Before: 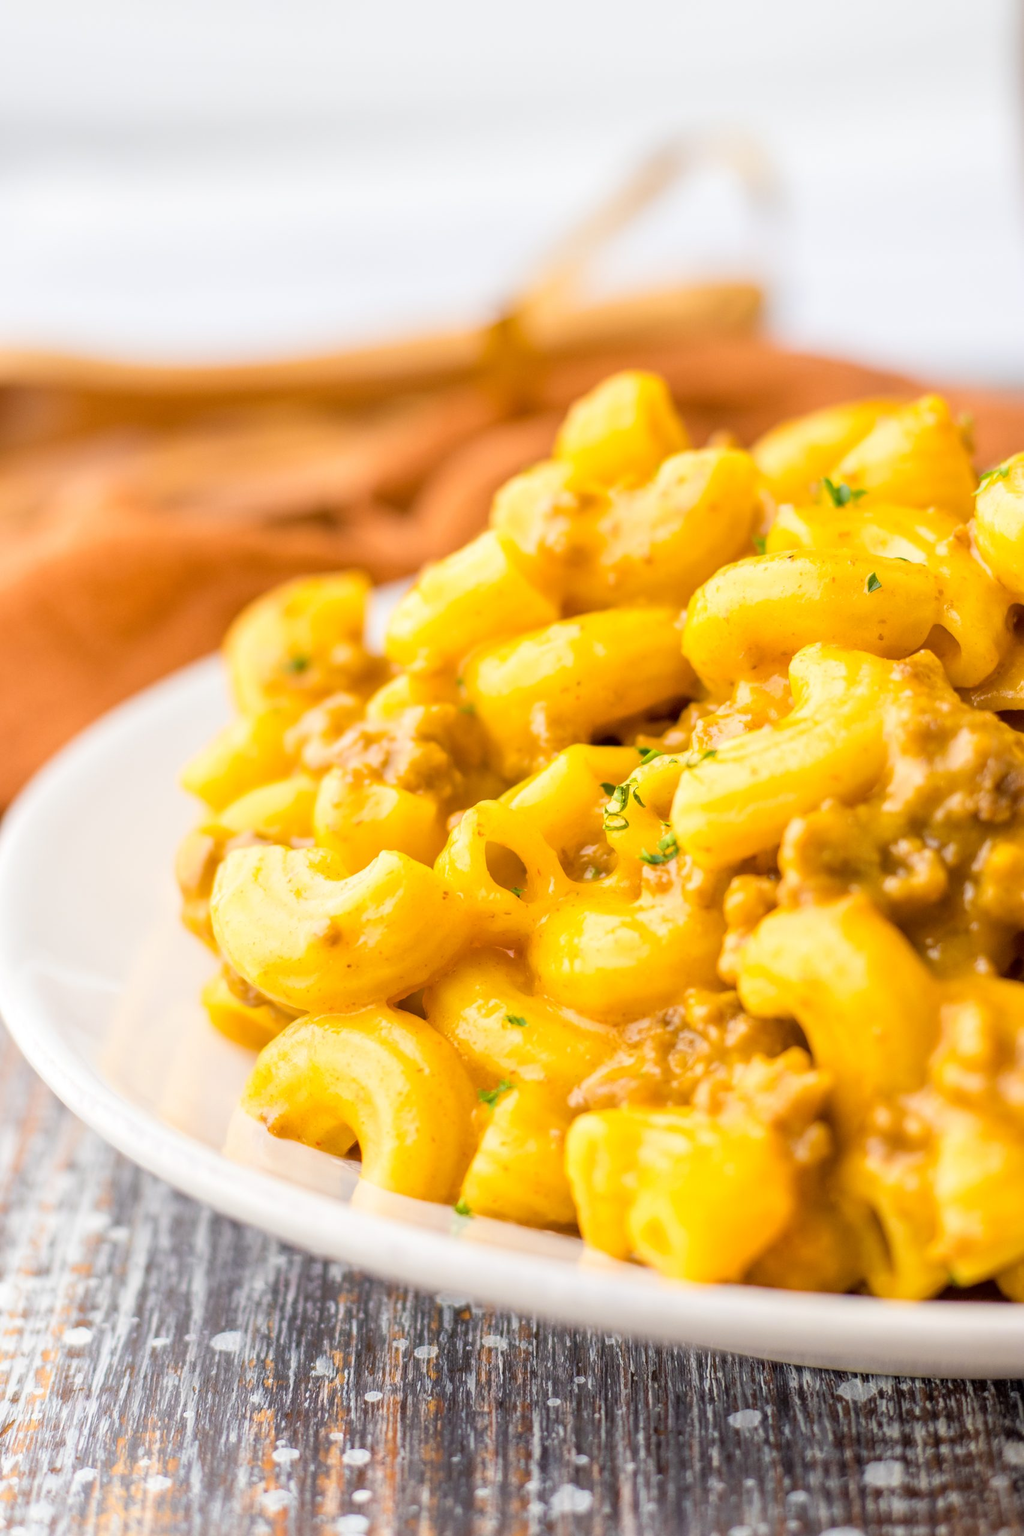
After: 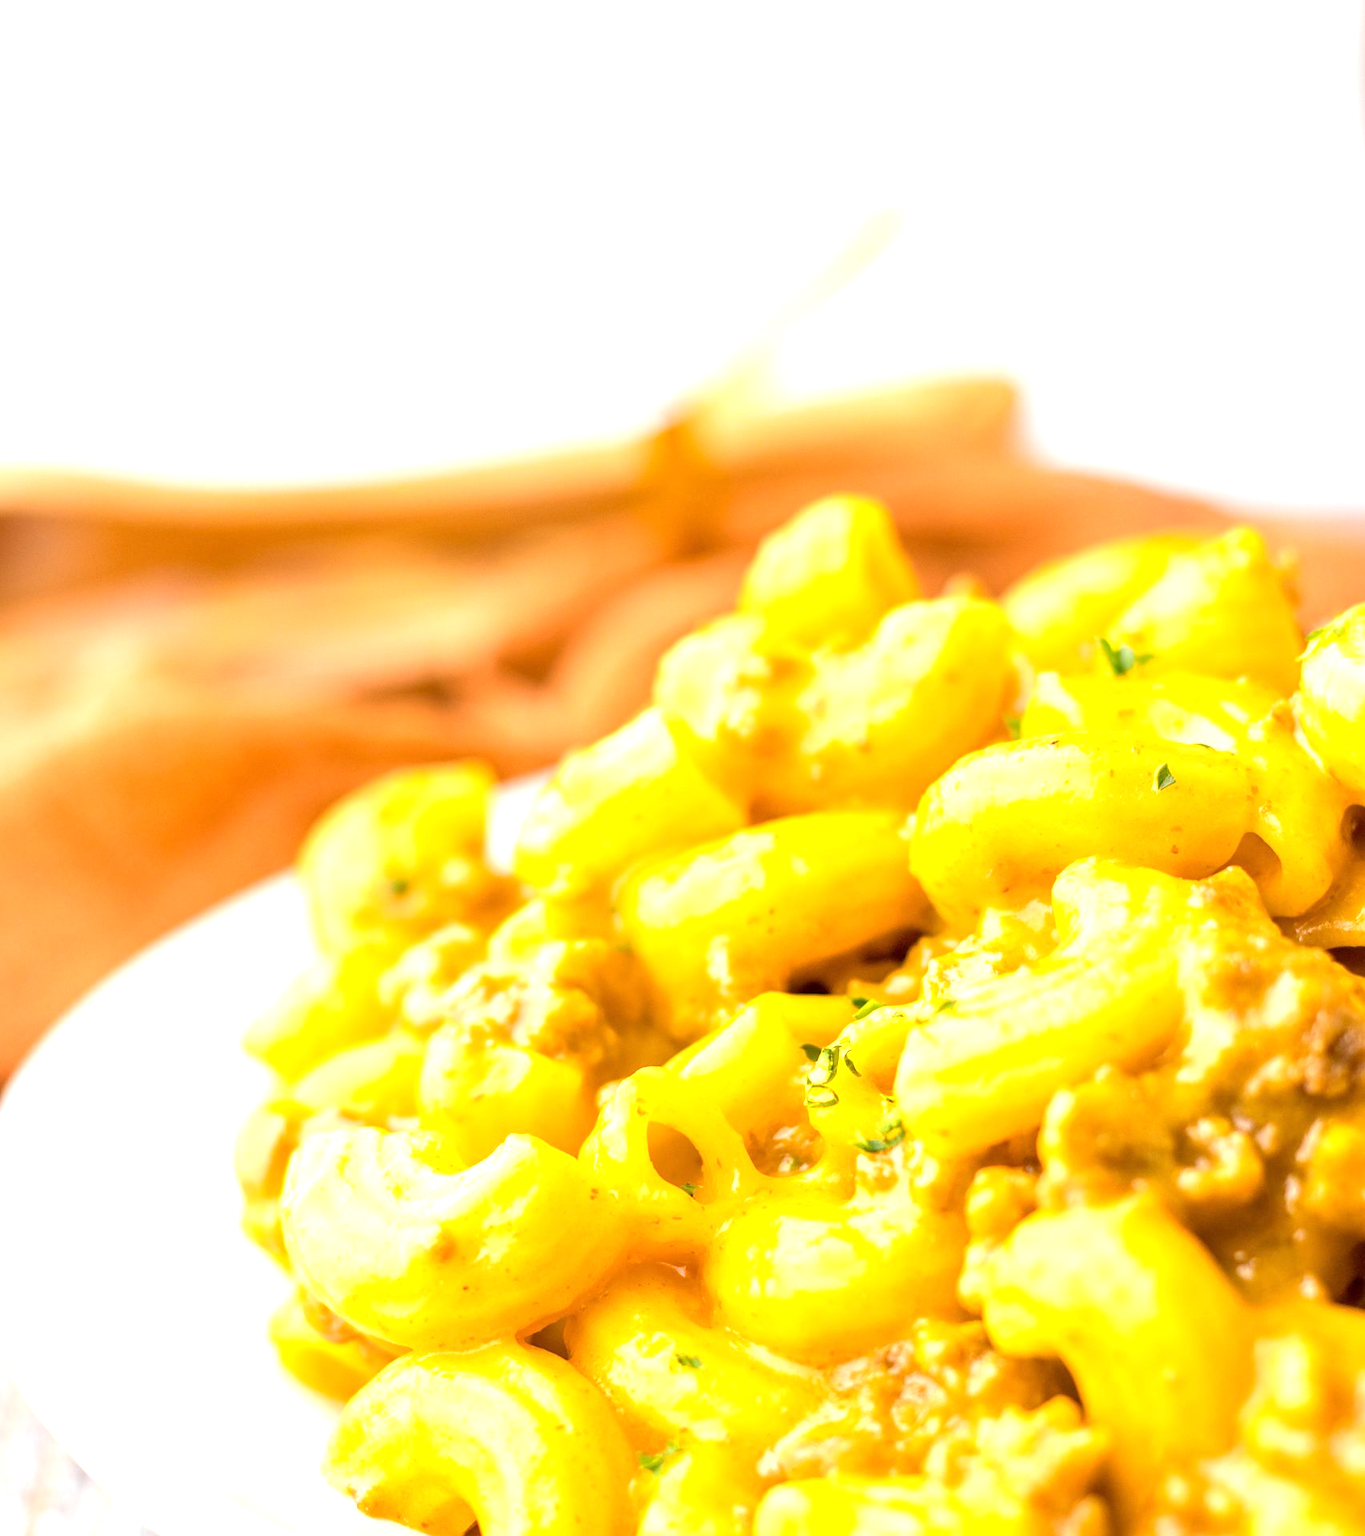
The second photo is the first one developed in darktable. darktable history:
crop: bottom 24.988%
exposure: exposure 0.766 EV, compensate highlight preservation false
